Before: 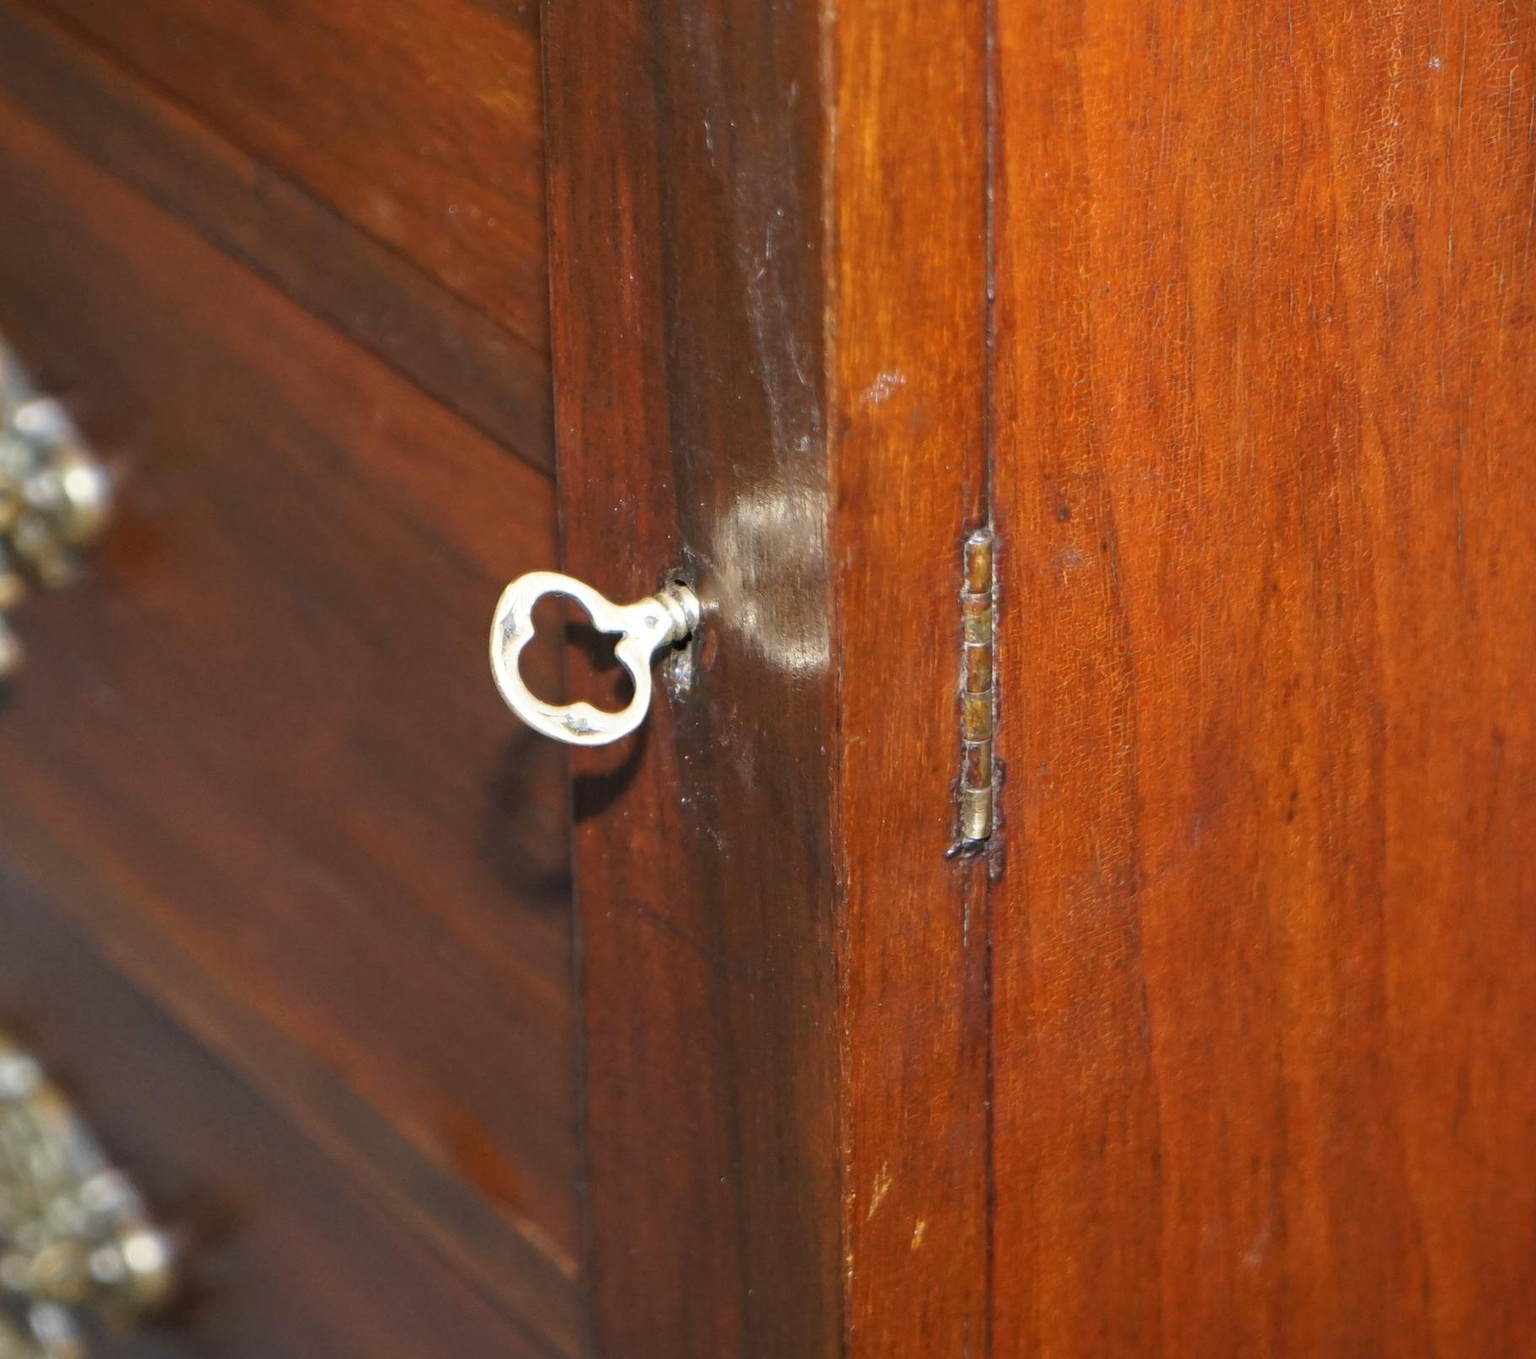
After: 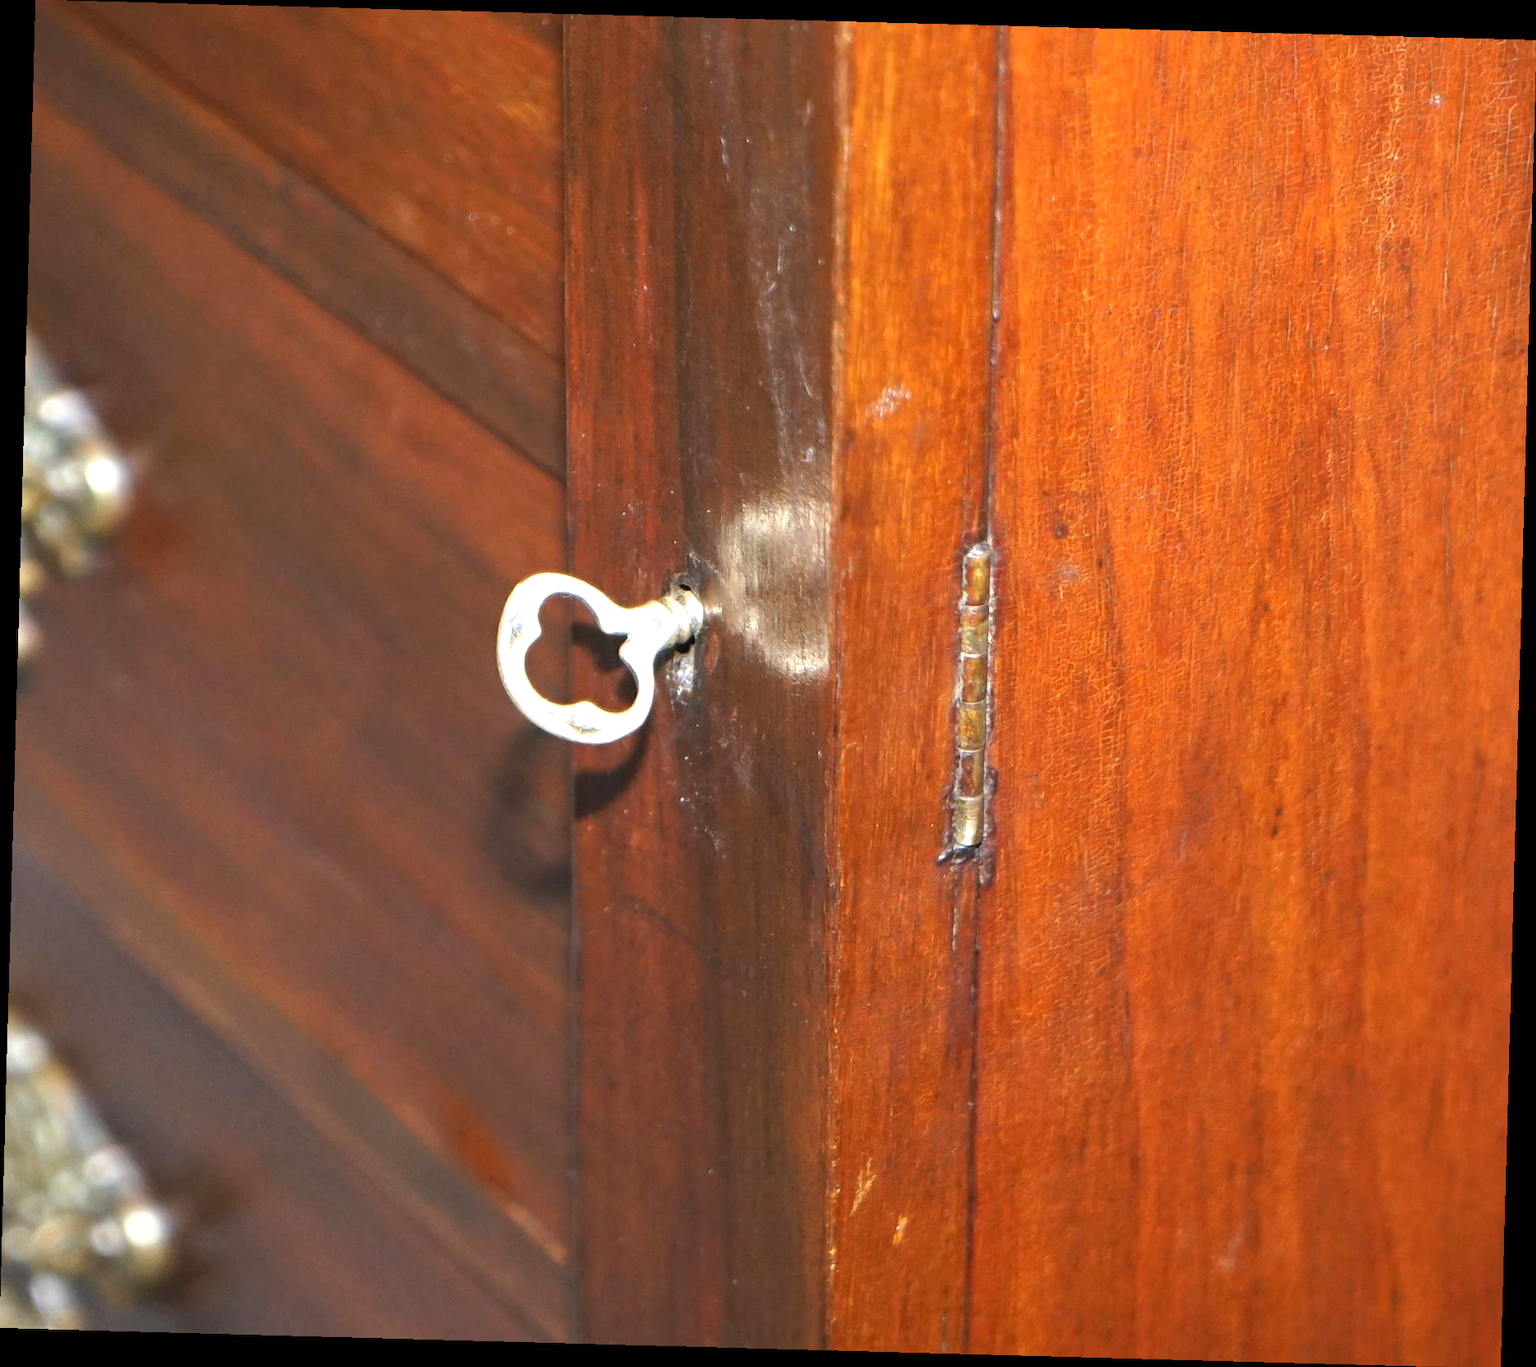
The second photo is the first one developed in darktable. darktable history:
crop and rotate: angle -1.55°
exposure: black level correction 0, exposure 0.69 EV, compensate highlight preservation false
color correction: highlights a* -0.161, highlights b* -0.129
